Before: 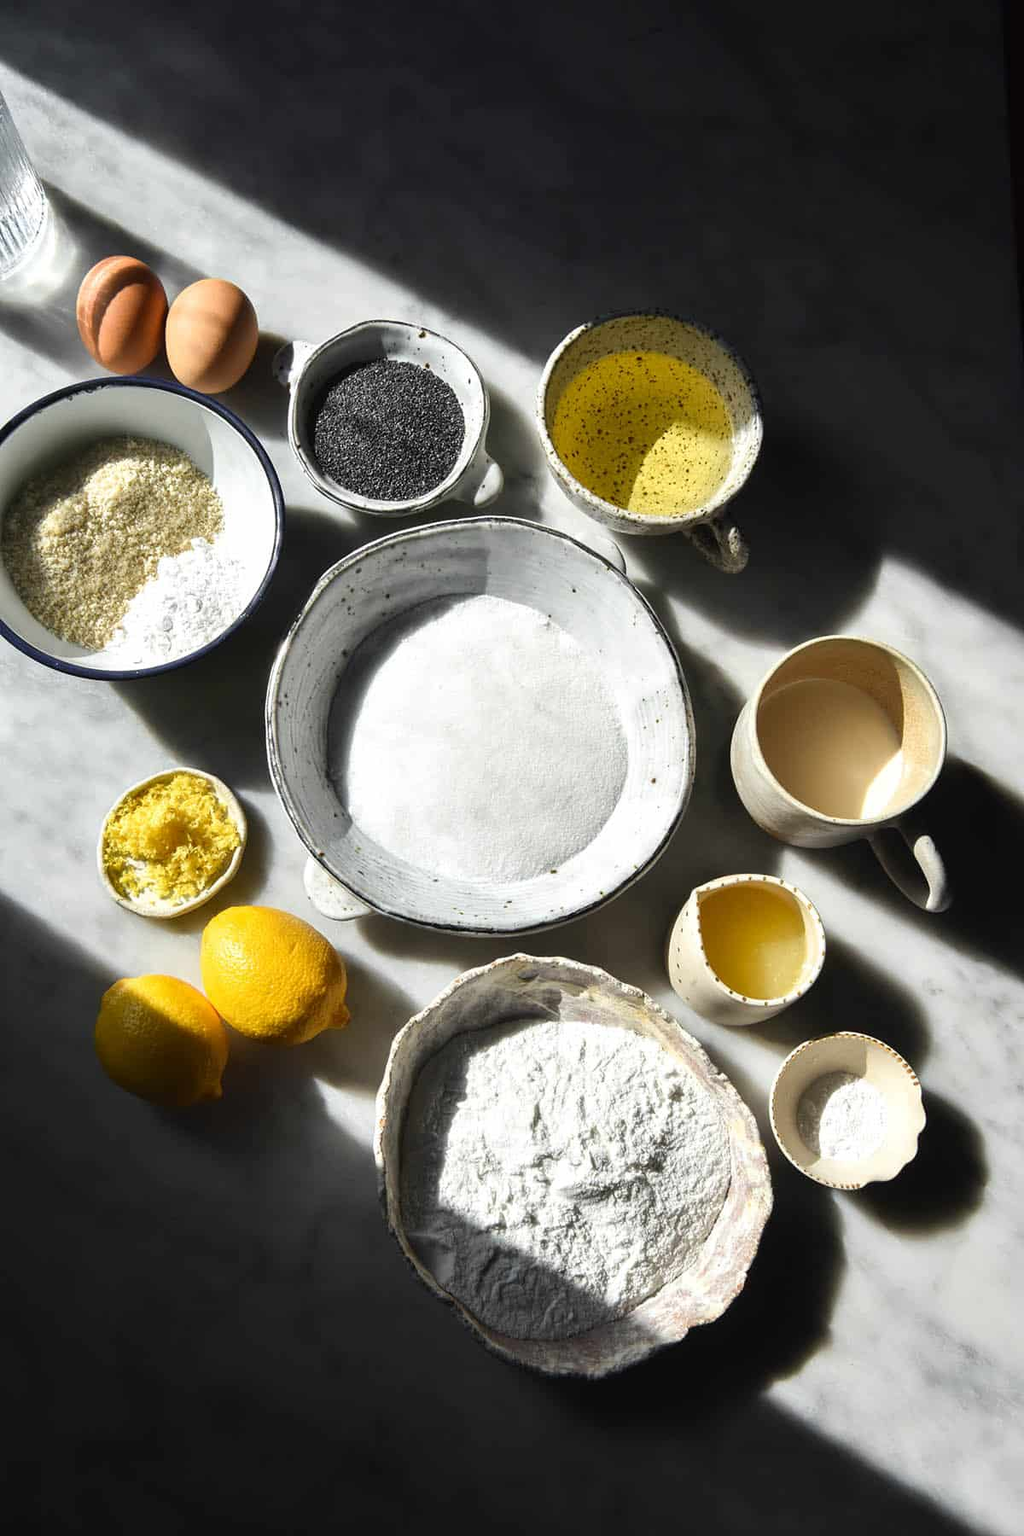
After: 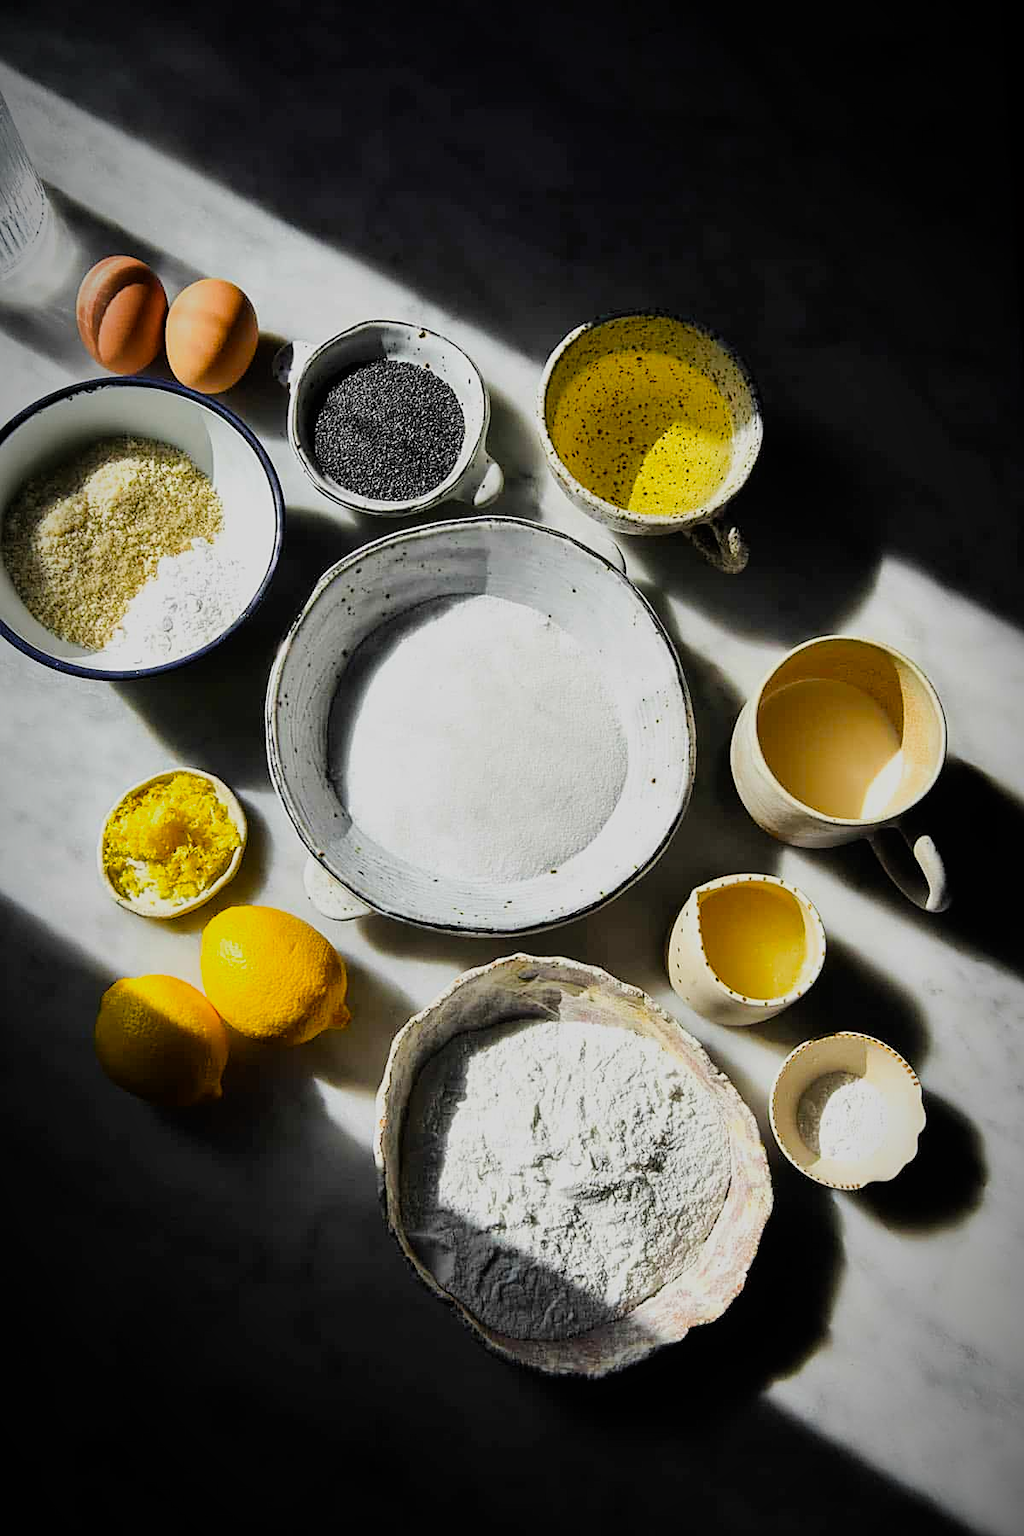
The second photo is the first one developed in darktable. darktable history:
vignetting: fall-off radius 70.33%, brightness -0.871, automatic ratio true
filmic rgb: black relative exposure -7.65 EV, white relative exposure 4.56 EV, hardness 3.61, contrast 1.05
color balance rgb: perceptual saturation grading › global saturation 29.989%
contrast brightness saturation: contrast 0.036, saturation 0.156
sharpen: on, module defaults
